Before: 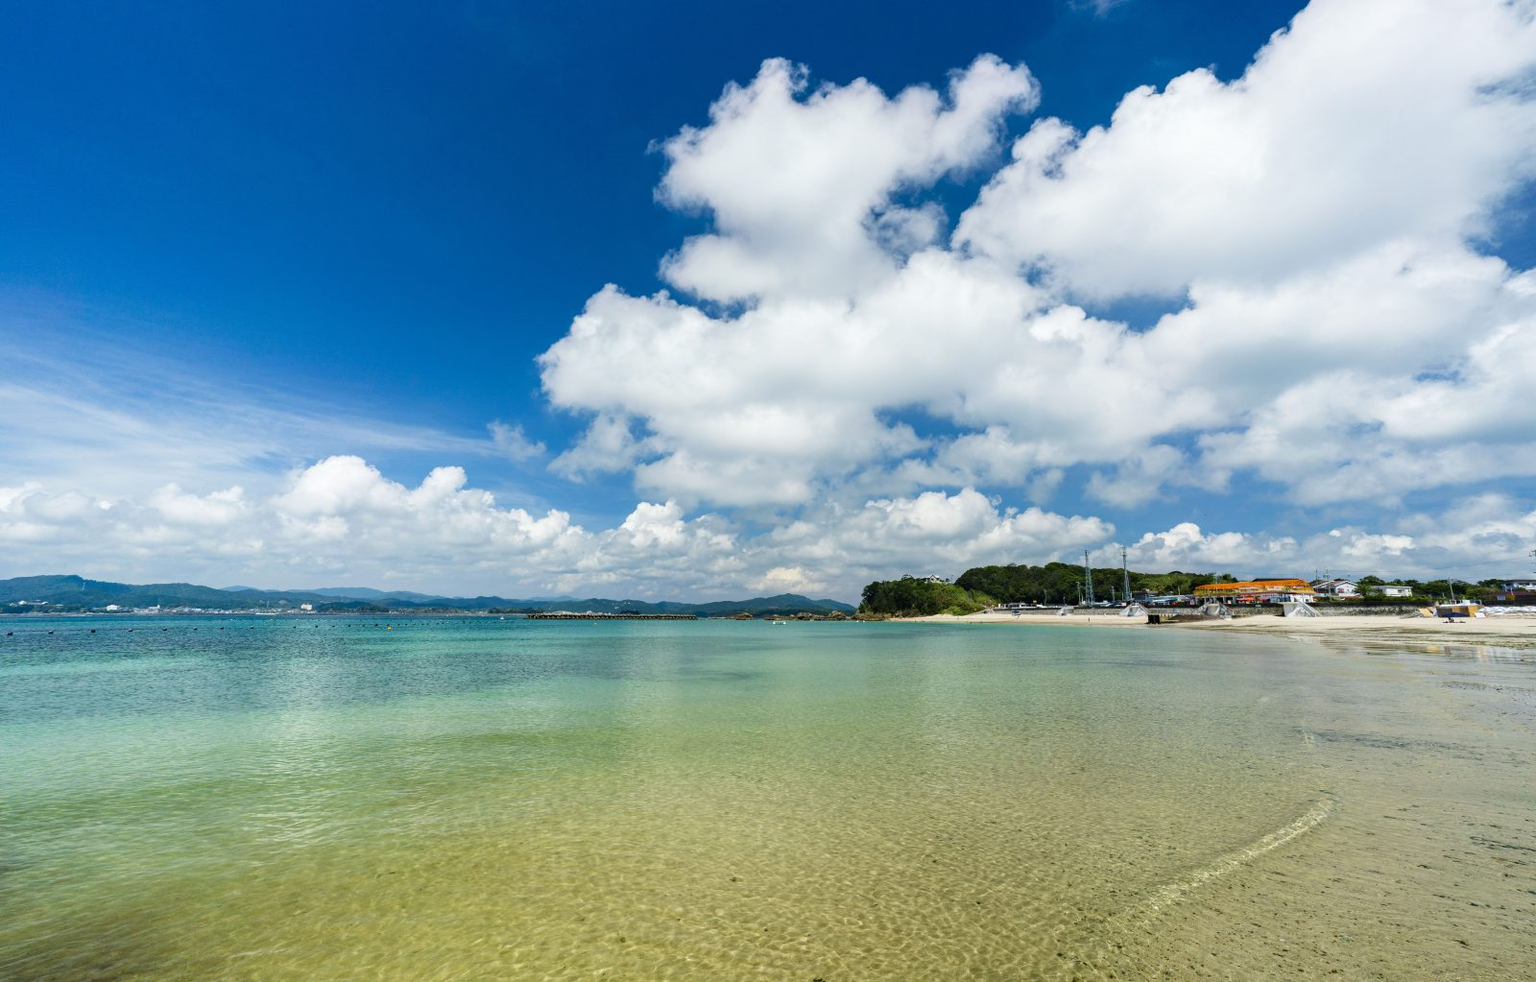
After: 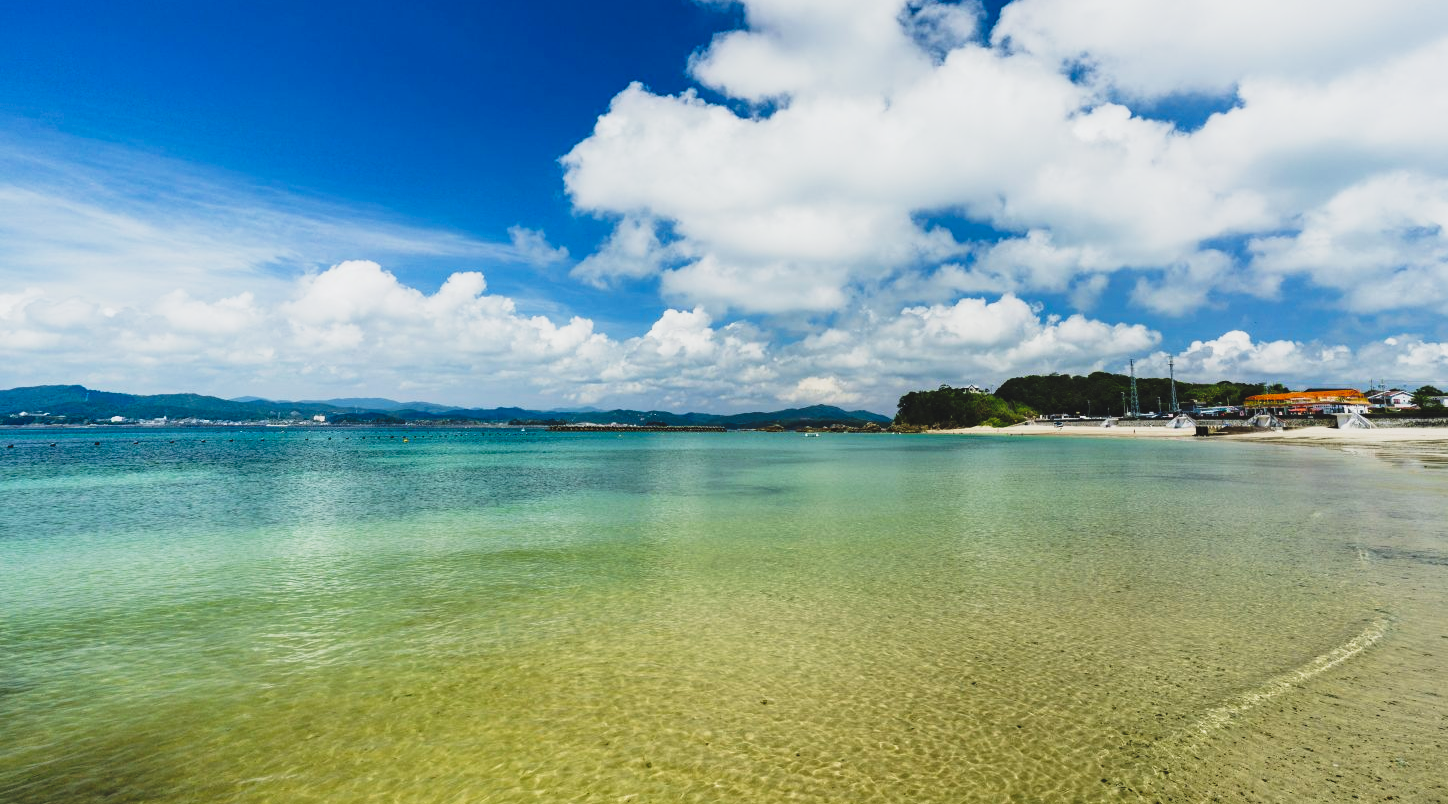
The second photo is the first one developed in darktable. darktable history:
crop: top 21.001%, right 9.457%, bottom 0.326%
tone curve: curves: ch0 [(0, 0.072) (0.249, 0.176) (0.518, 0.489) (0.832, 0.854) (1, 0.948)], preserve colors none
